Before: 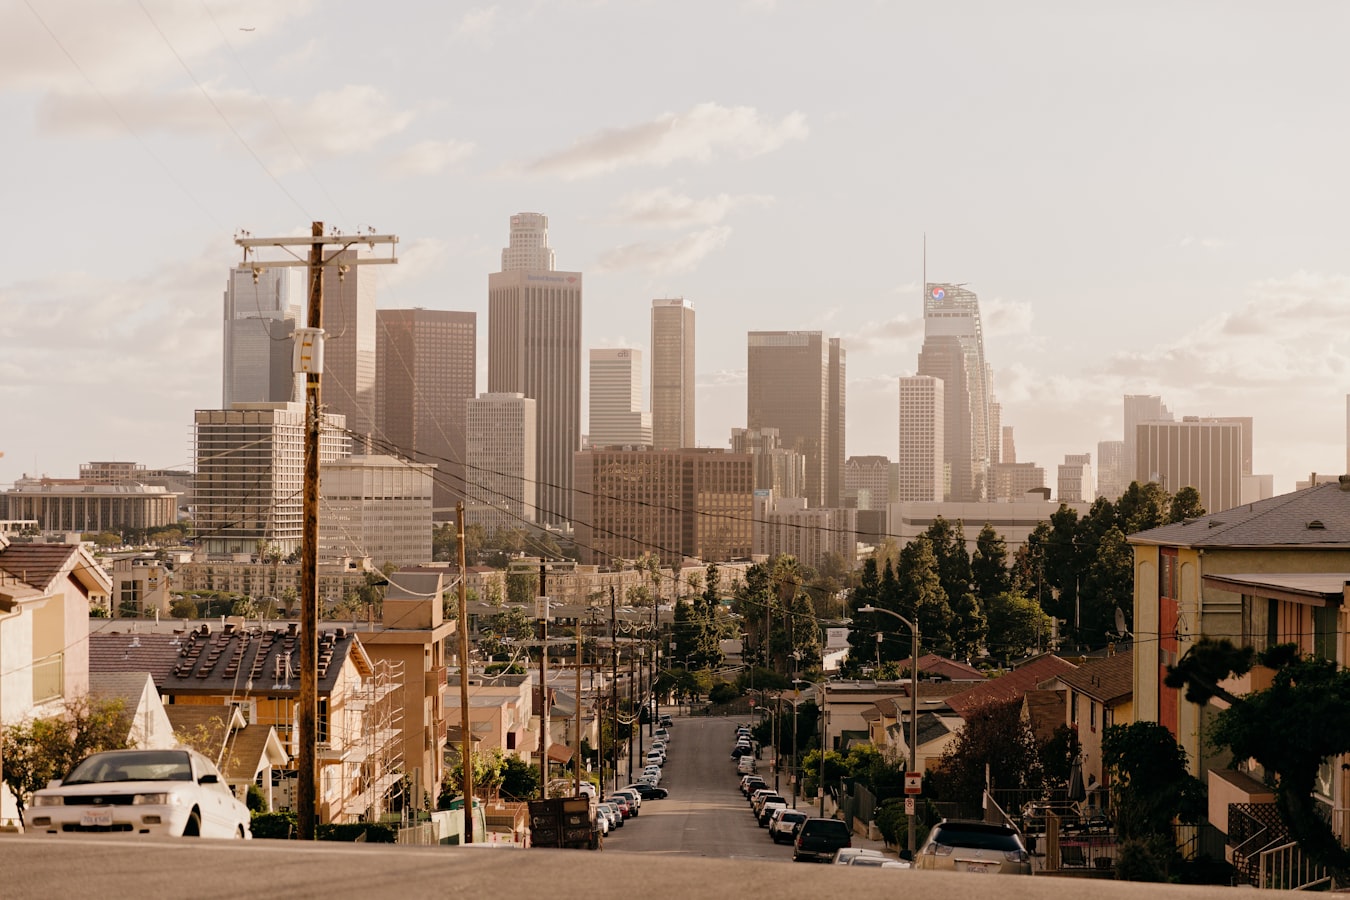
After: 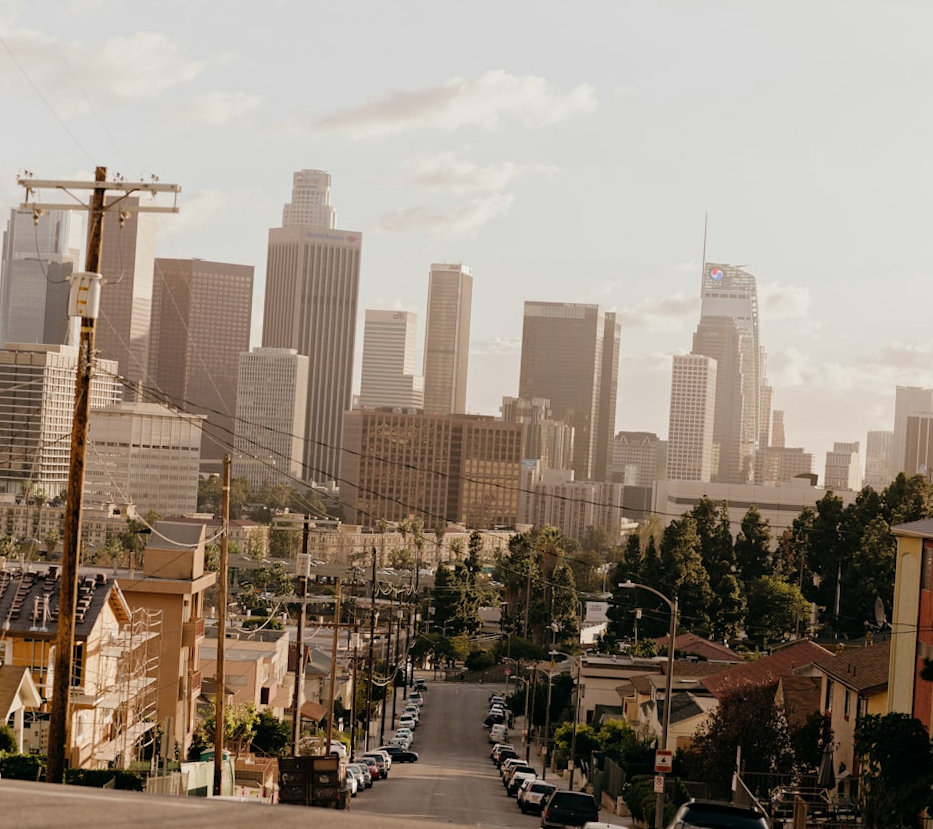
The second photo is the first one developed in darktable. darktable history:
crop and rotate: angle -3.27°, left 14.277%, top 0.028%, right 10.766%, bottom 0.028%
white balance: red 0.978, blue 0.999
color zones: curves: ch0 [(0.068, 0.464) (0.25, 0.5) (0.48, 0.508) (0.75, 0.536) (0.886, 0.476) (0.967, 0.456)]; ch1 [(0.066, 0.456) (0.25, 0.5) (0.616, 0.508) (0.746, 0.56) (0.934, 0.444)]
